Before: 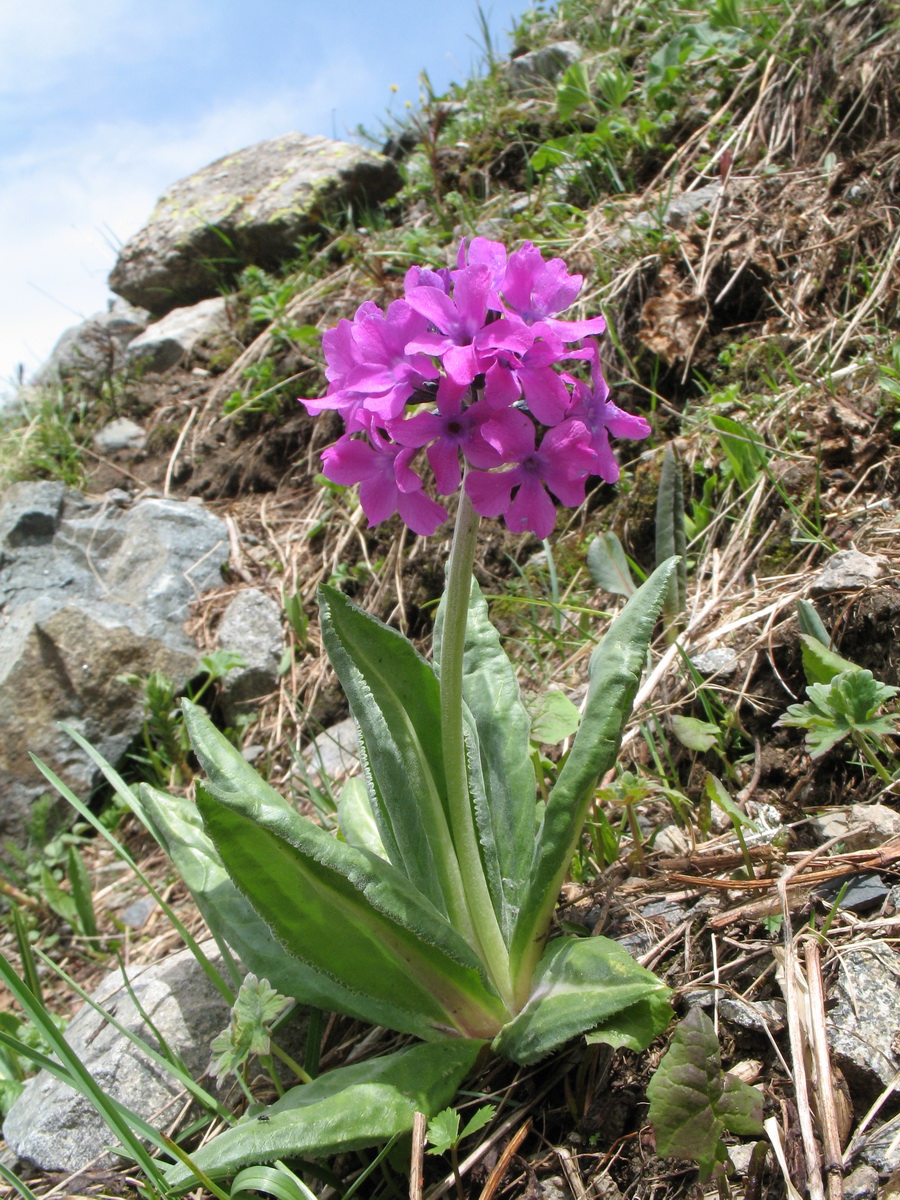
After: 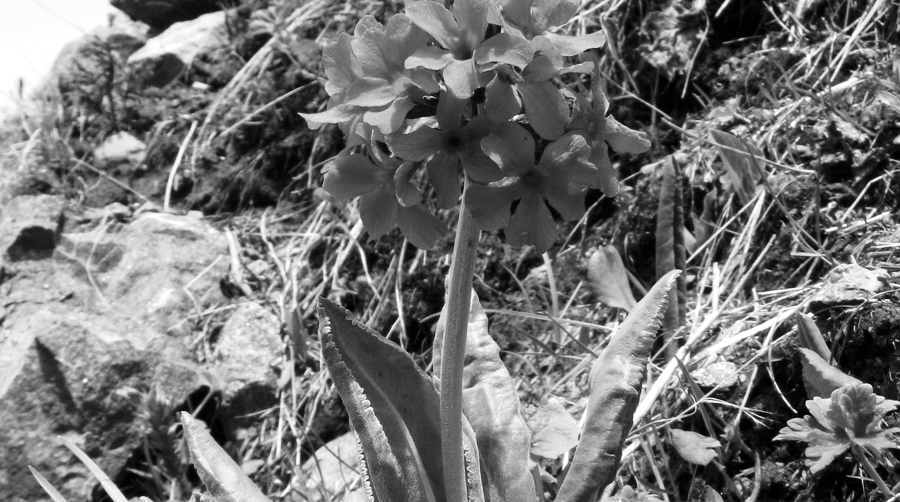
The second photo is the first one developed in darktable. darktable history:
exposure: black level correction 0.001, exposure 0.191 EV, compensate highlight preservation false
crop and rotate: top 23.84%, bottom 34.294%
color balance: mode lift, gamma, gain (sRGB)
contrast brightness saturation: contrast 0.21, brightness -0.11, saturation 0.21
color correction: saturation 0.3
monochrome: a -35.87, b 49.73, size 1.7
